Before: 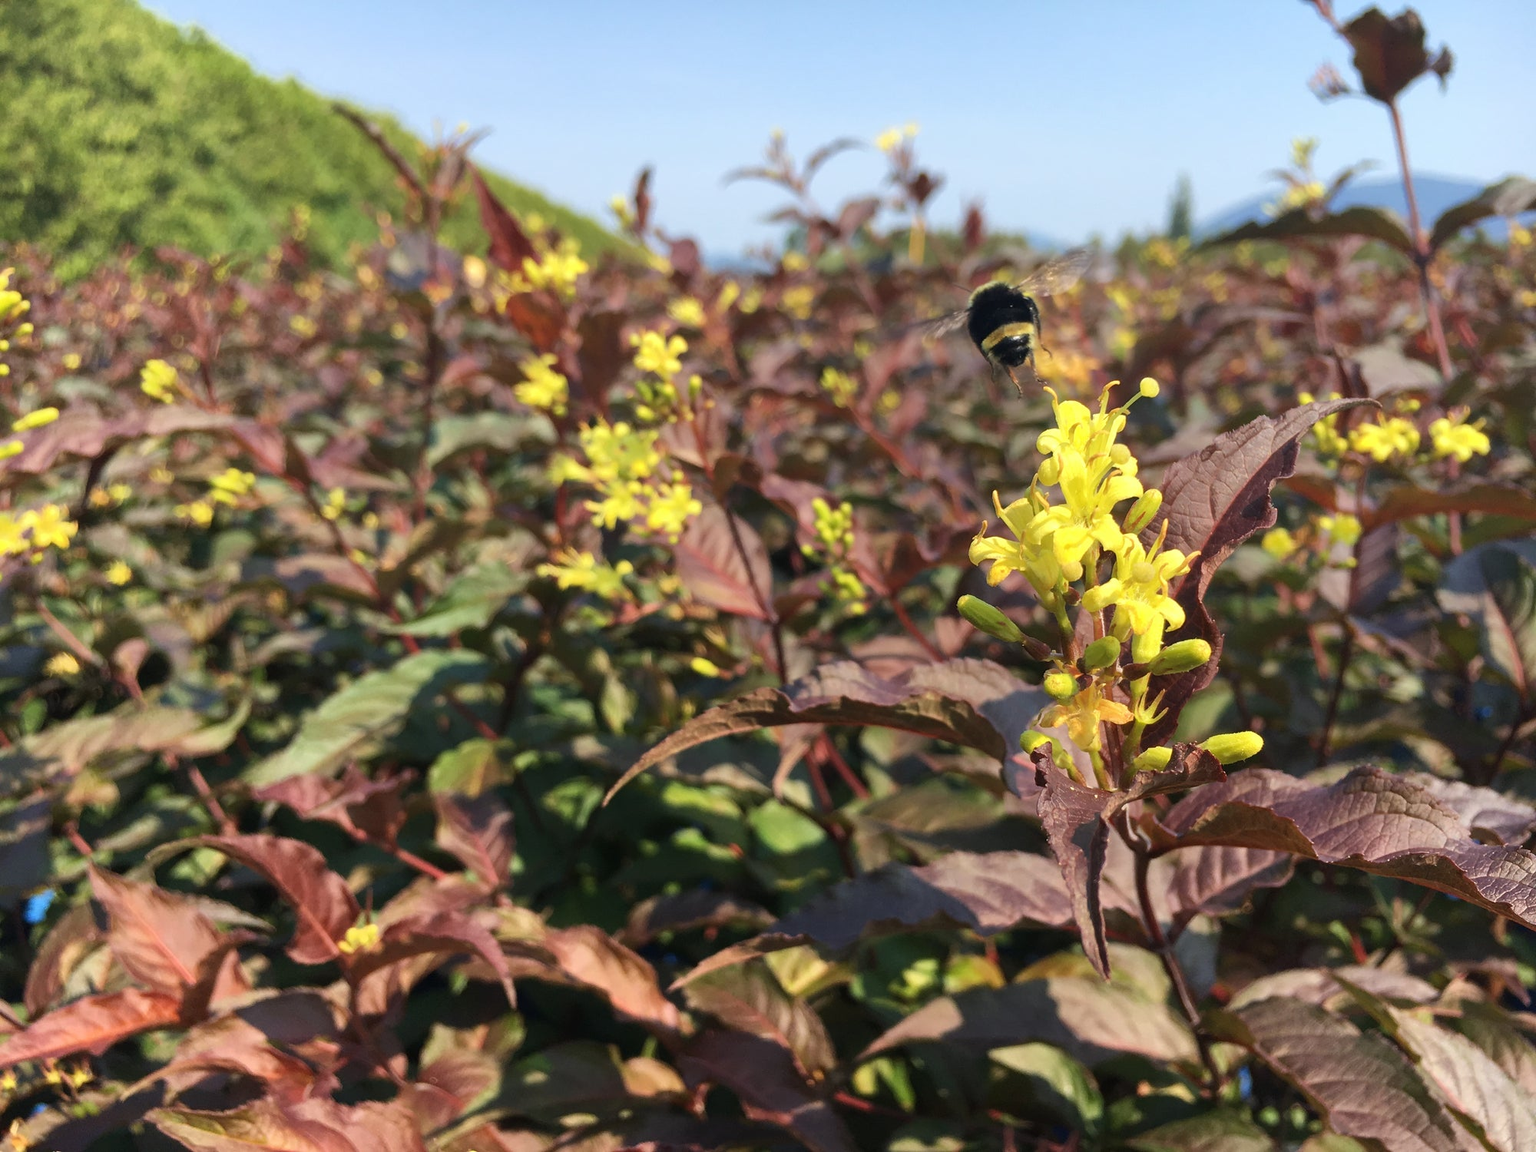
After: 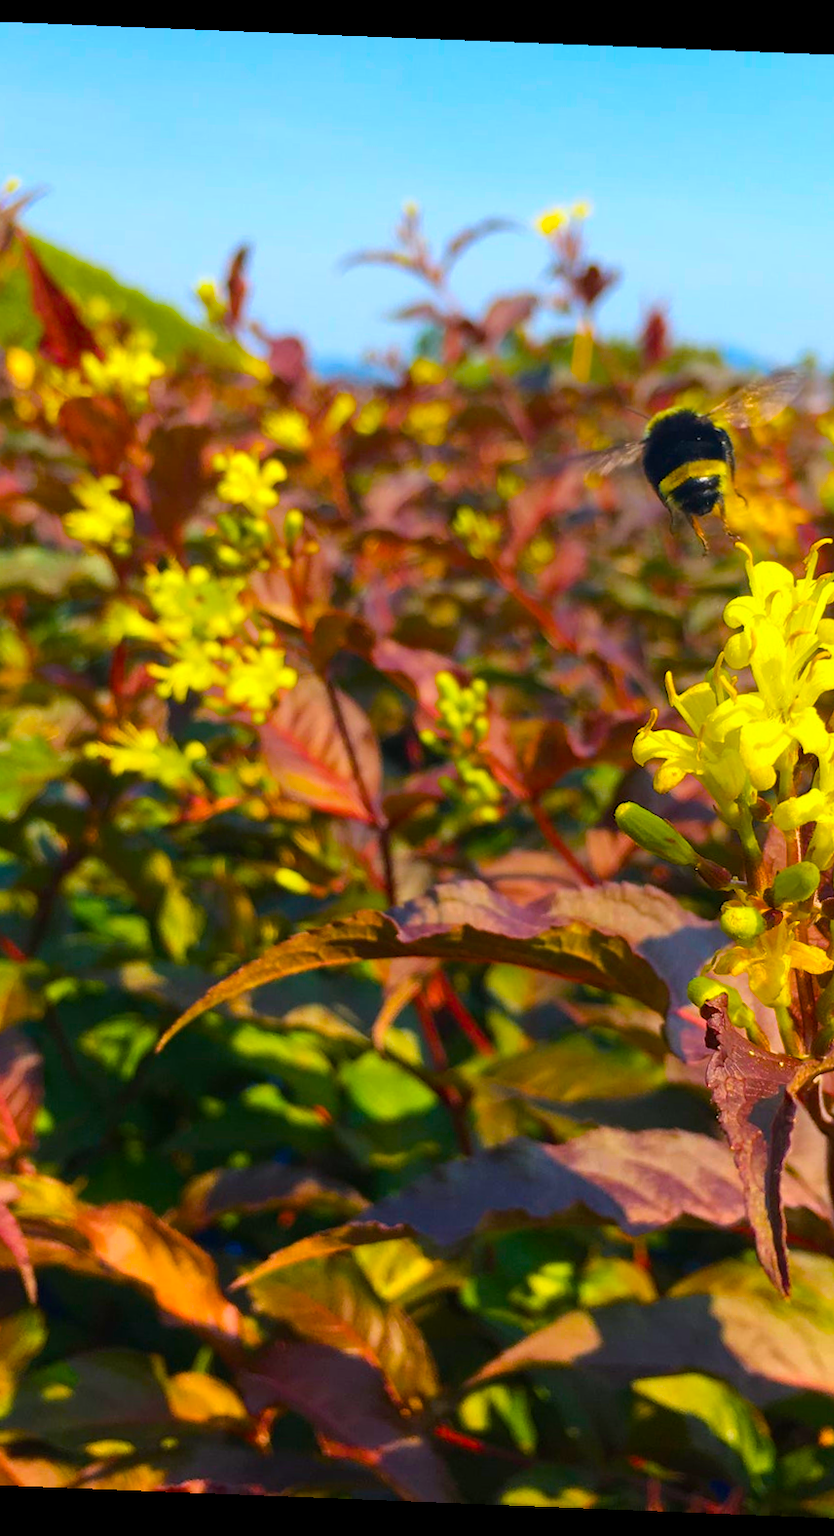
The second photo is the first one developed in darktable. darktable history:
color balance rgb: linear chroma grading › global chroma 42%, perceptual saturation grading › global saturation 42%, global vibrance 33%
rotate and perspective: rotation 2.27°, automatic cropping off
crop: left 31.229%, right 27.105%
